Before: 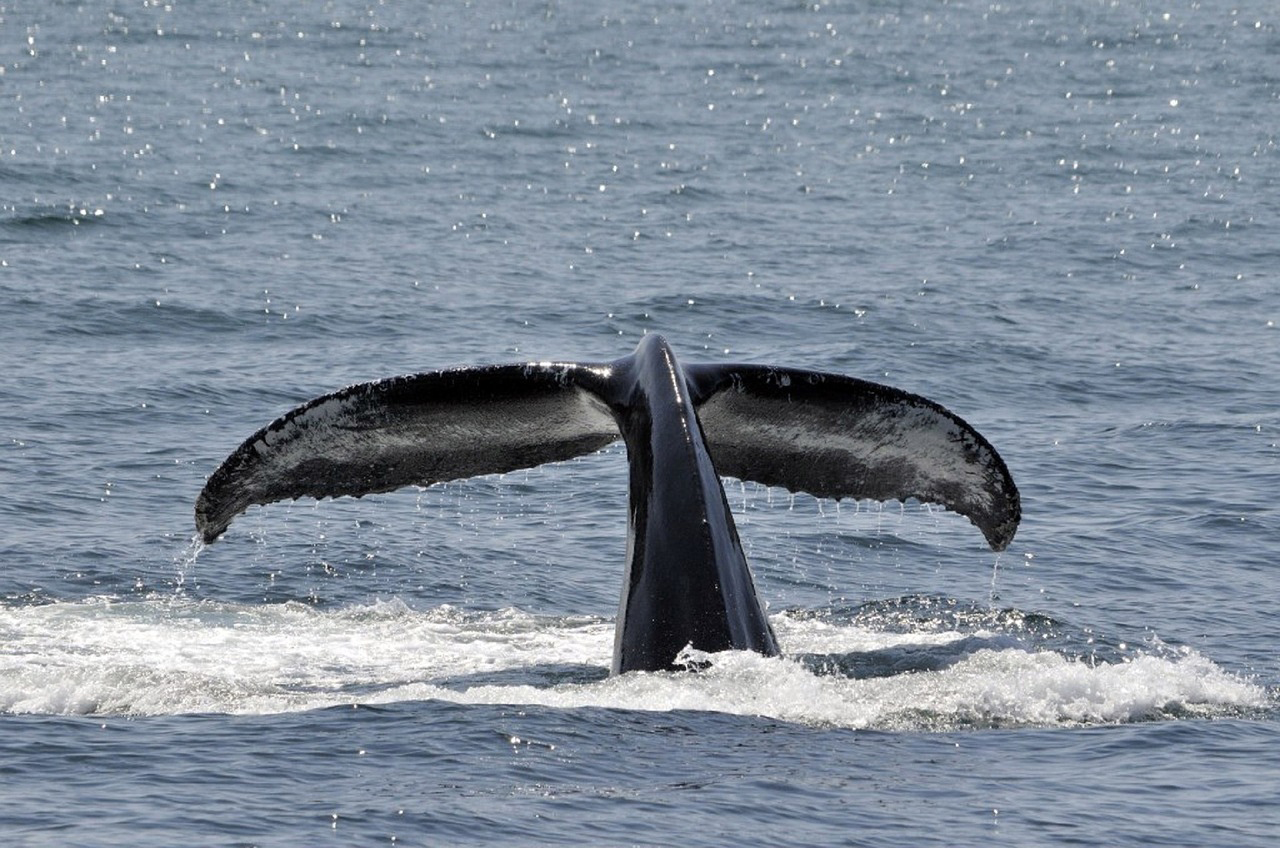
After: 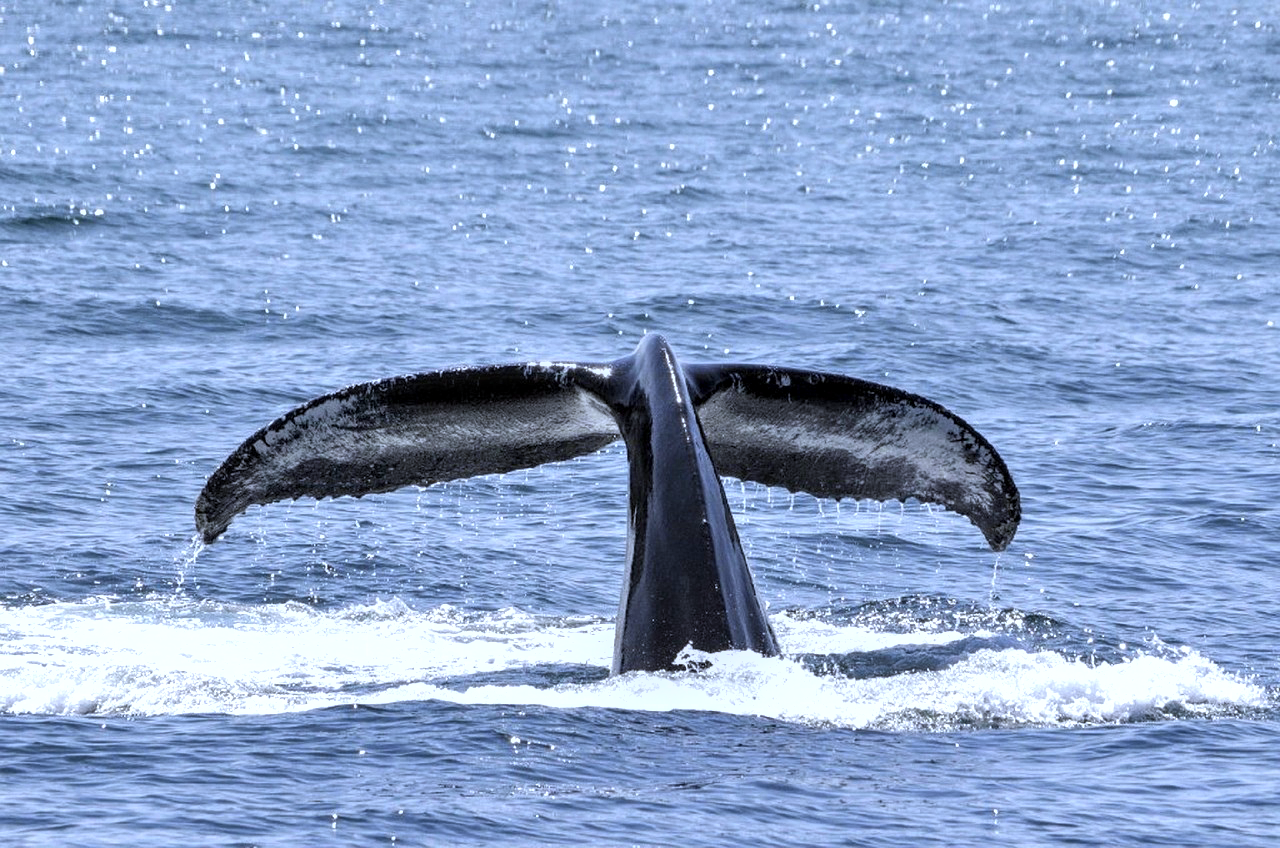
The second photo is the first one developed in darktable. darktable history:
exposure: exposure 0.556 EV, compensate highlight preservation false
white balance: red 0.948, green 1.02, blue 1.176
local contrast: on, module defaults
shadows and highlights: shadows 29.32, highlights -29.32, low approximation 0.01, soften with gaussian
